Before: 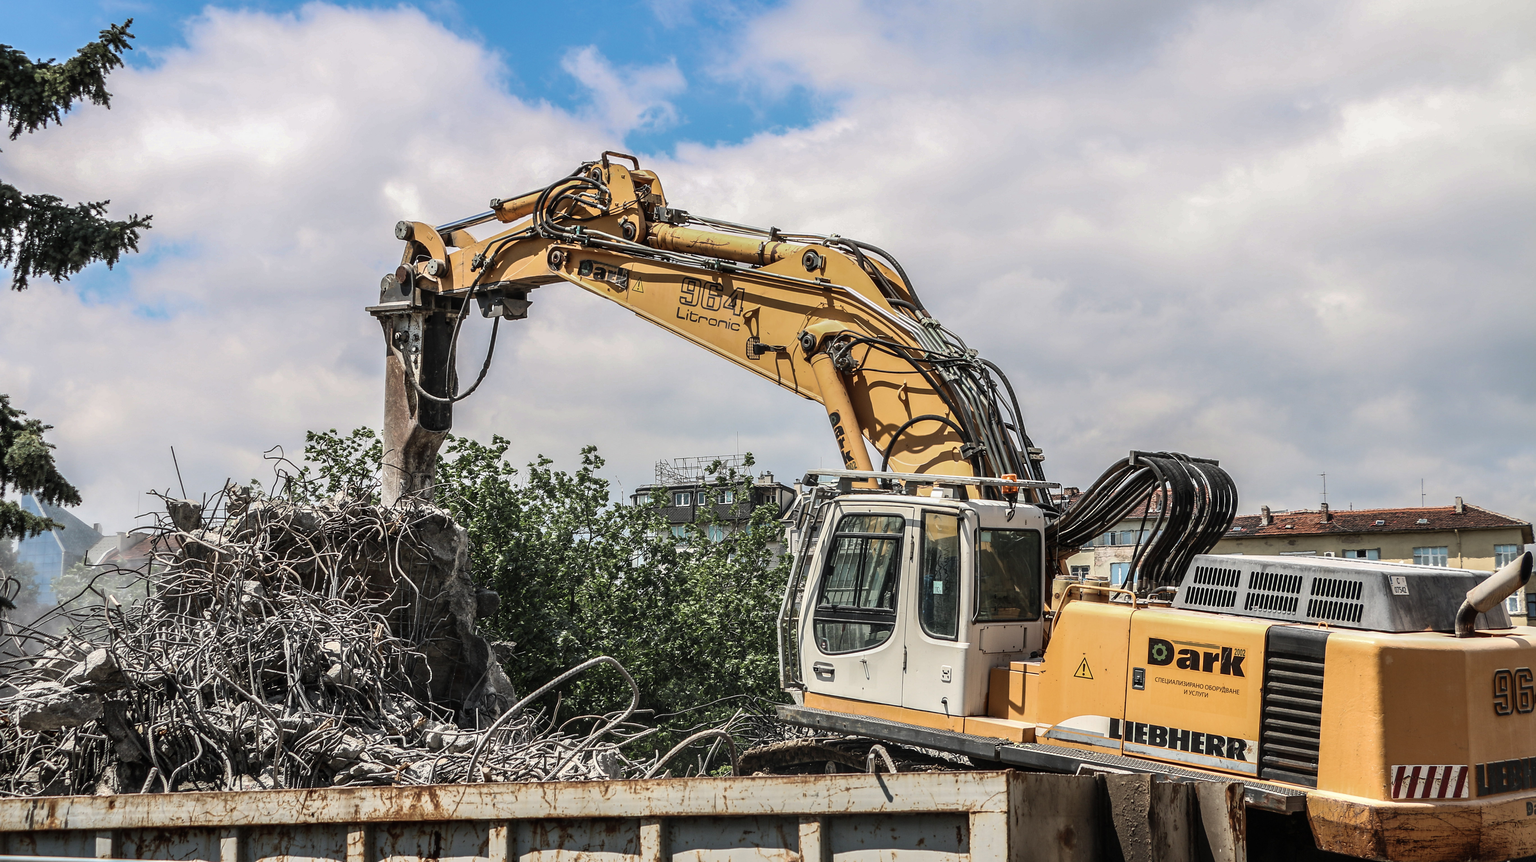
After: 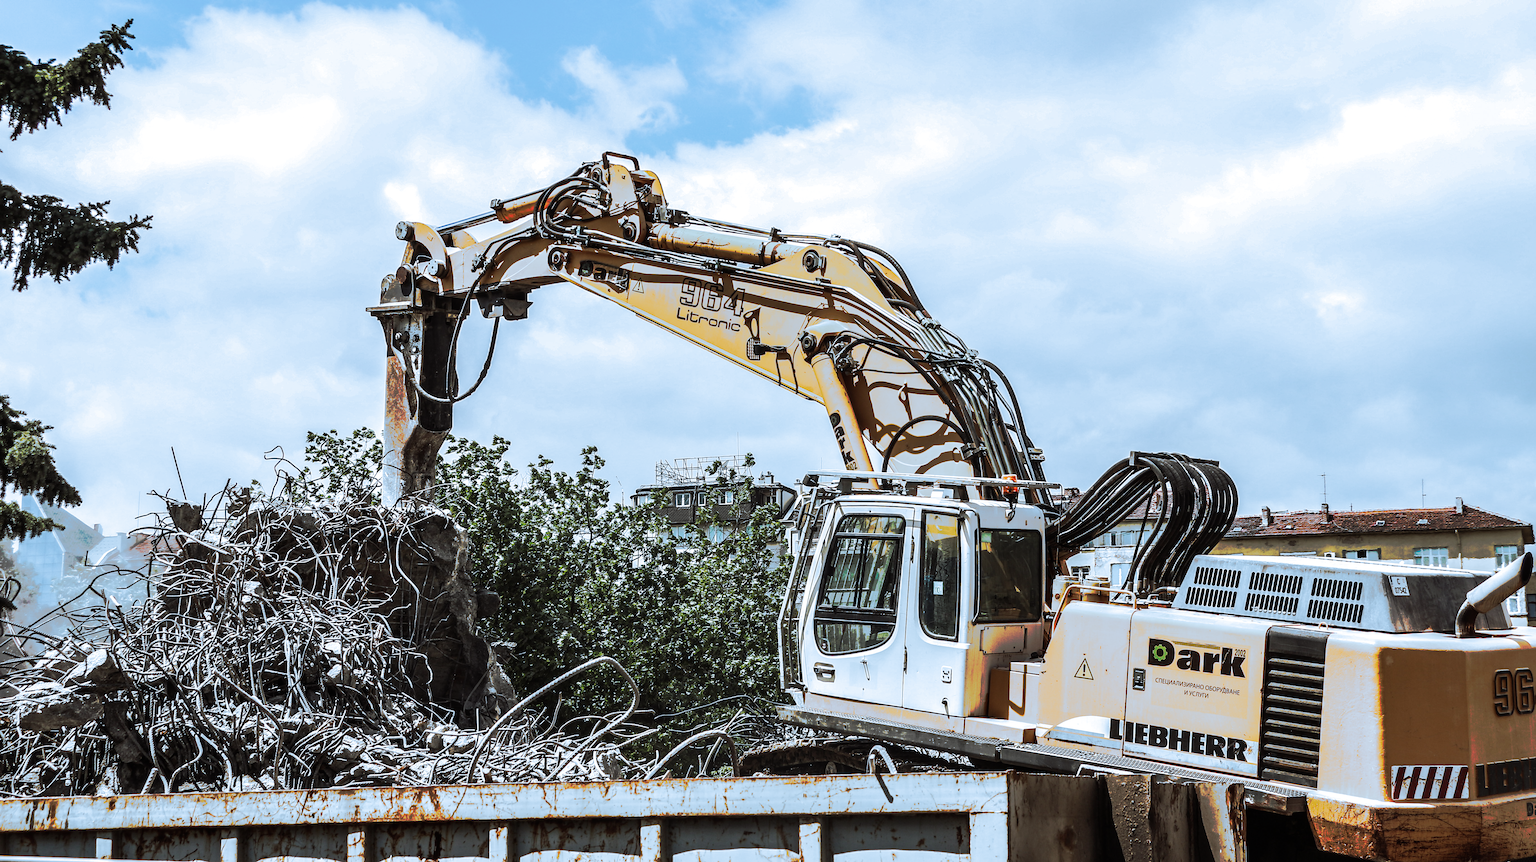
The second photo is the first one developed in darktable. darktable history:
tone equalizer: -8 EV -0.417 EV, -7 EV -0.389 EV, -6 EV -0.333 EV, -5 EV -0.222 EV, -3 EV 0.222 EV, -2 EV 0.333 EV, -1 EV 0.389 EV, +0 EV 0.417 EV, edges refinement/feathering 500, mask exposure compensation -1.57 EV, preserve details no
tone curve: curves: ch0 [(0, 0) (0.003, 0.003) (0.011, 0.01) (0.025, 0.023) (0.044, 0.042) (0.069, 0.065) (0.1, 0.094) (0.136, 0.128) (0.177, 0.167) (0.224, 0.211) (0.277, 0.261) (0.335, 0.316) (0.399, 0.376) (0.468, 0.441) (0.543, 0.685) (0.623, 0.741) (0.709, 0.8) (0.801, 0.863) (0.898, 0.929) (1, 1)], preserve colors none
split-toning: shadows › hue 351.18°, shadows › saturation 0.86, highlights › hue 218.82°, highlights › saturation 0.73, balance -19.167
